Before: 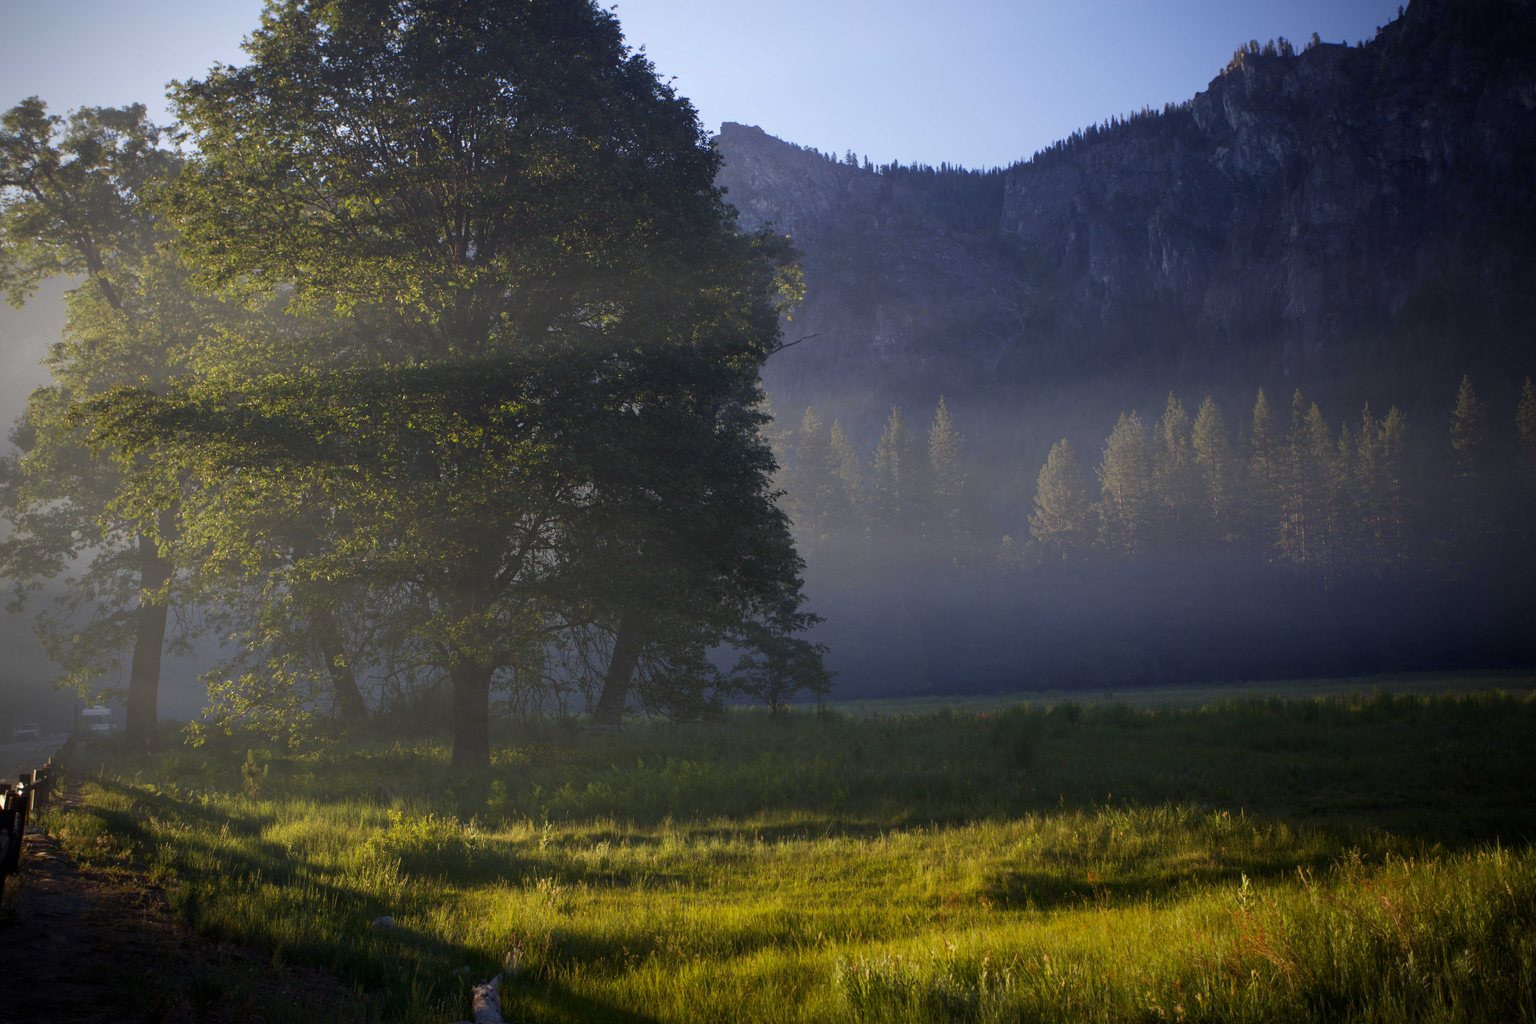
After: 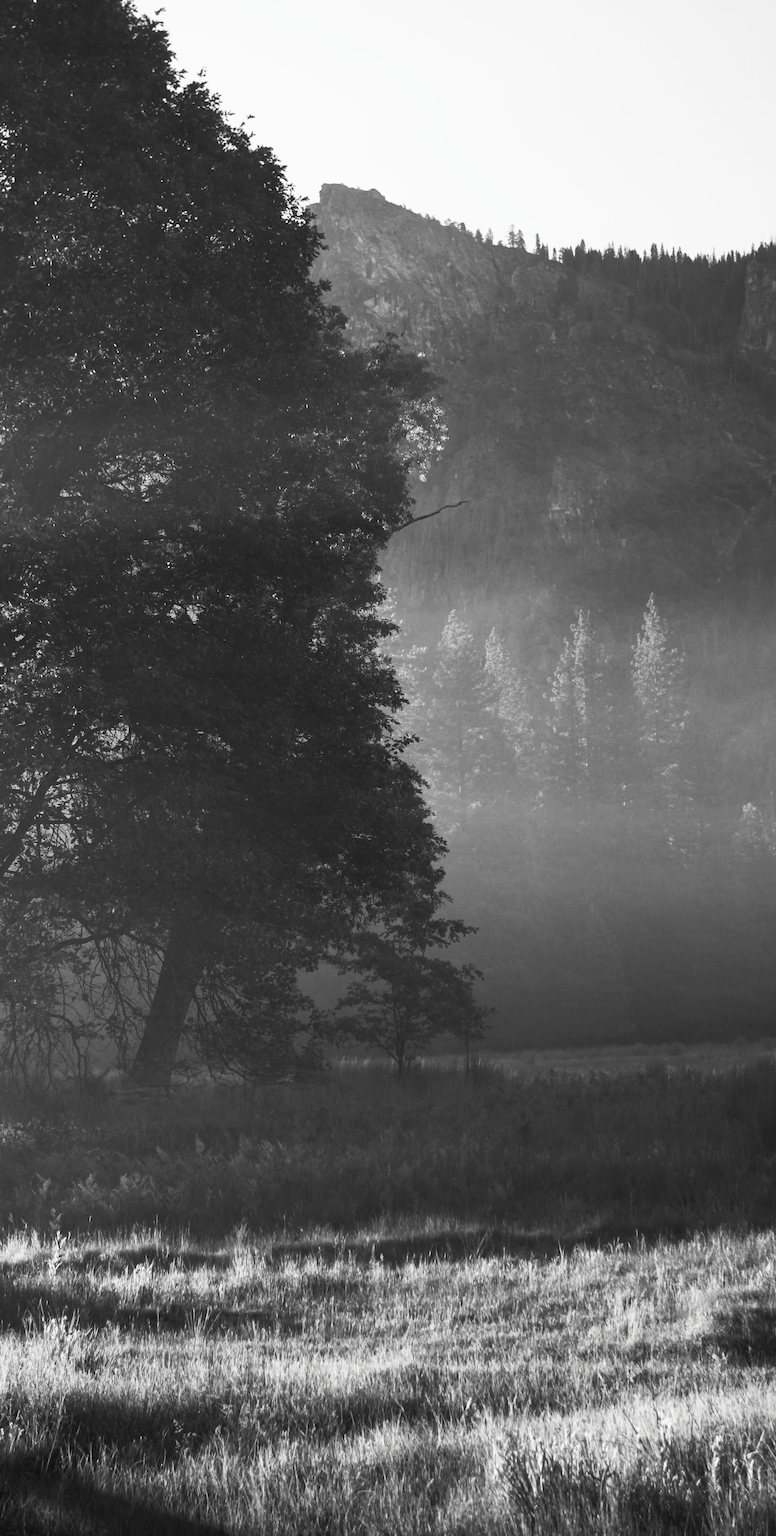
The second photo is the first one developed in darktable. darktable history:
color correction: highlights b* -0.058, saturation 0.982
crop: left 33.066%, right 33.242%
exposure: black level correction 0.001, compensate highlight preservation false
contrast brightness saturation: contrast 0.542, brightness 0.489, saturation -0.996
